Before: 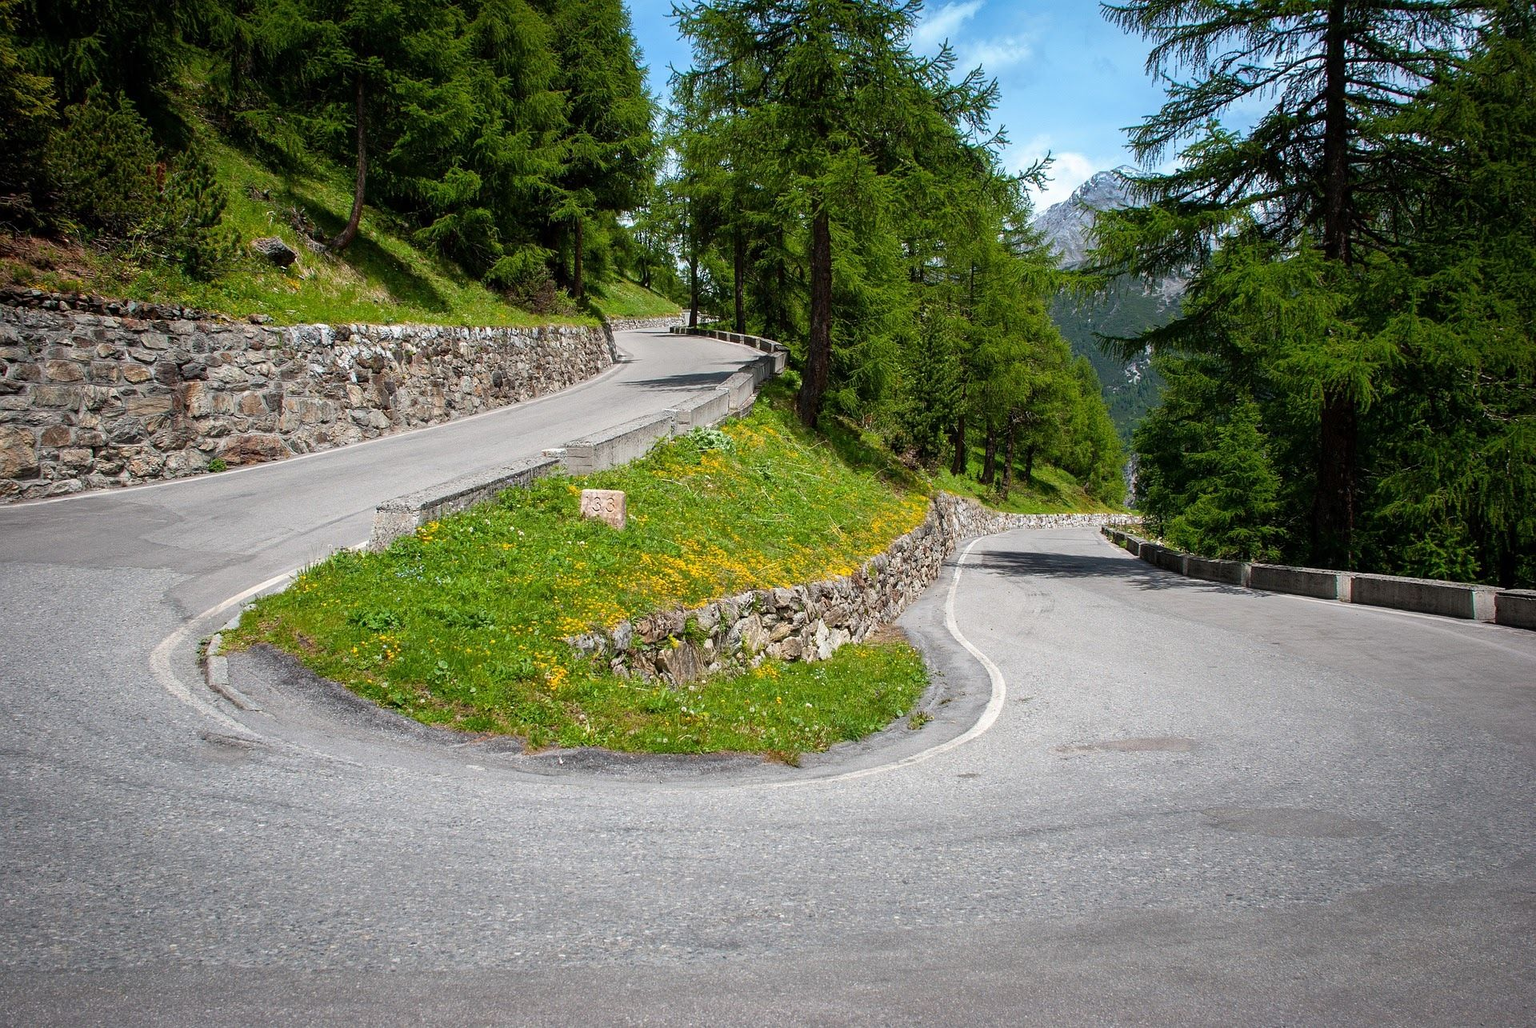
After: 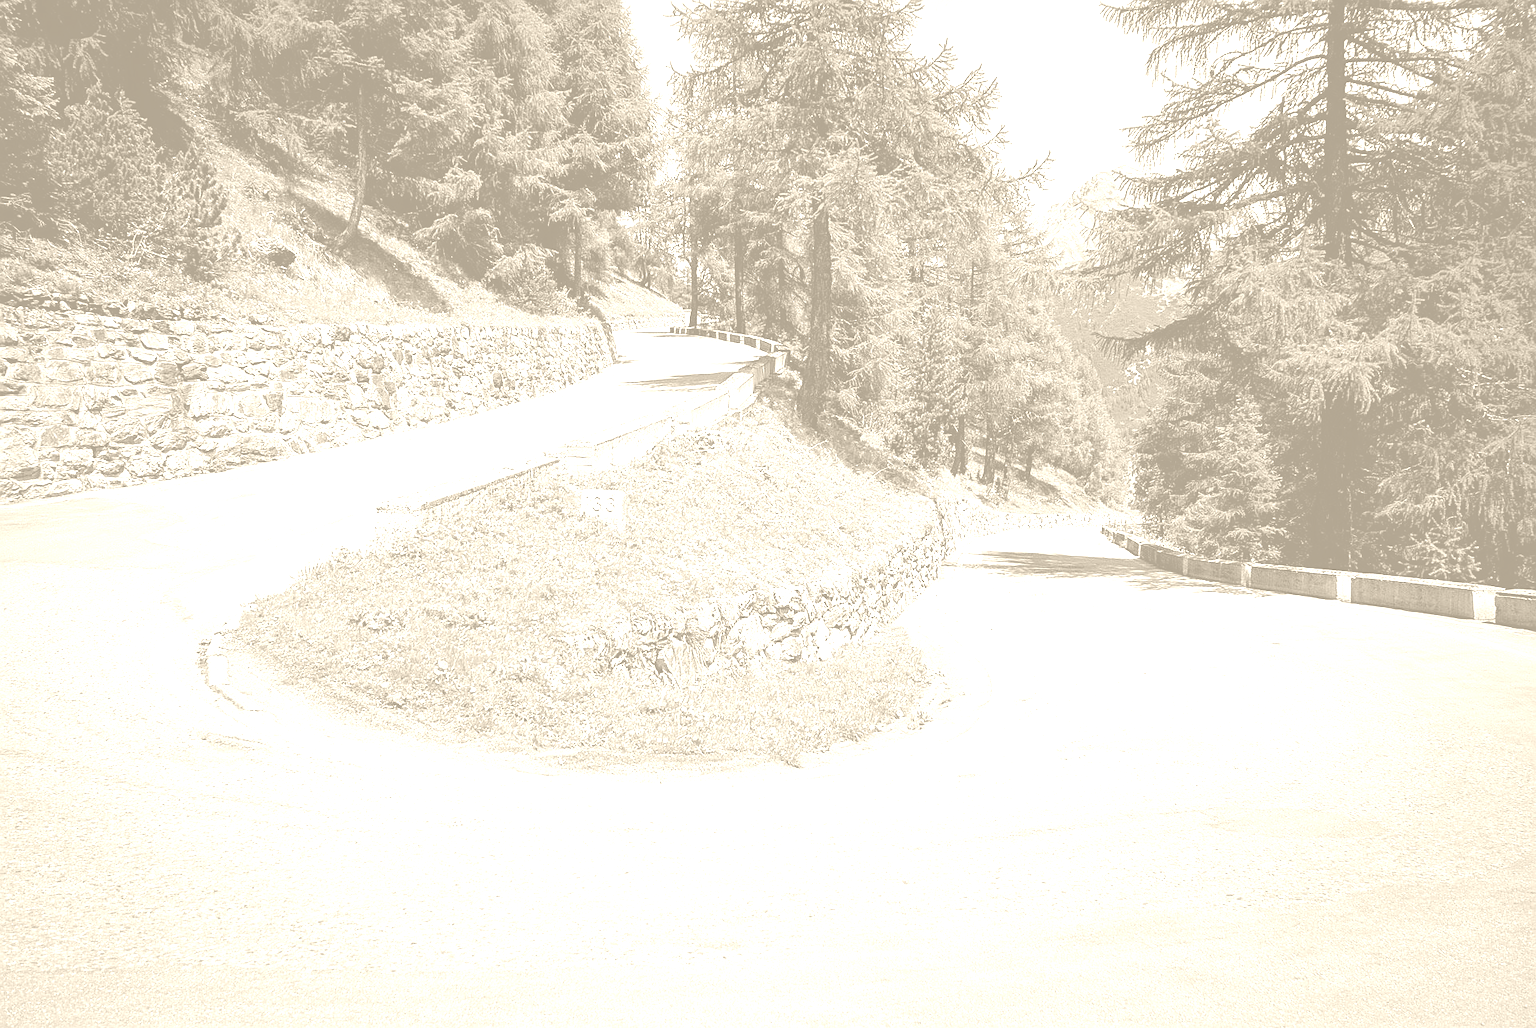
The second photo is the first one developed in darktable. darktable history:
sharpen: on, module defaults
colorize: hue 36°, saturation 71%, lightness 80.79%
base curve: curves: ch0 [(0, 0) (0.005, 0.002) (0.193, 0.295) (0.399, 0.664) (0.75, 0.928) (1, 1)]
